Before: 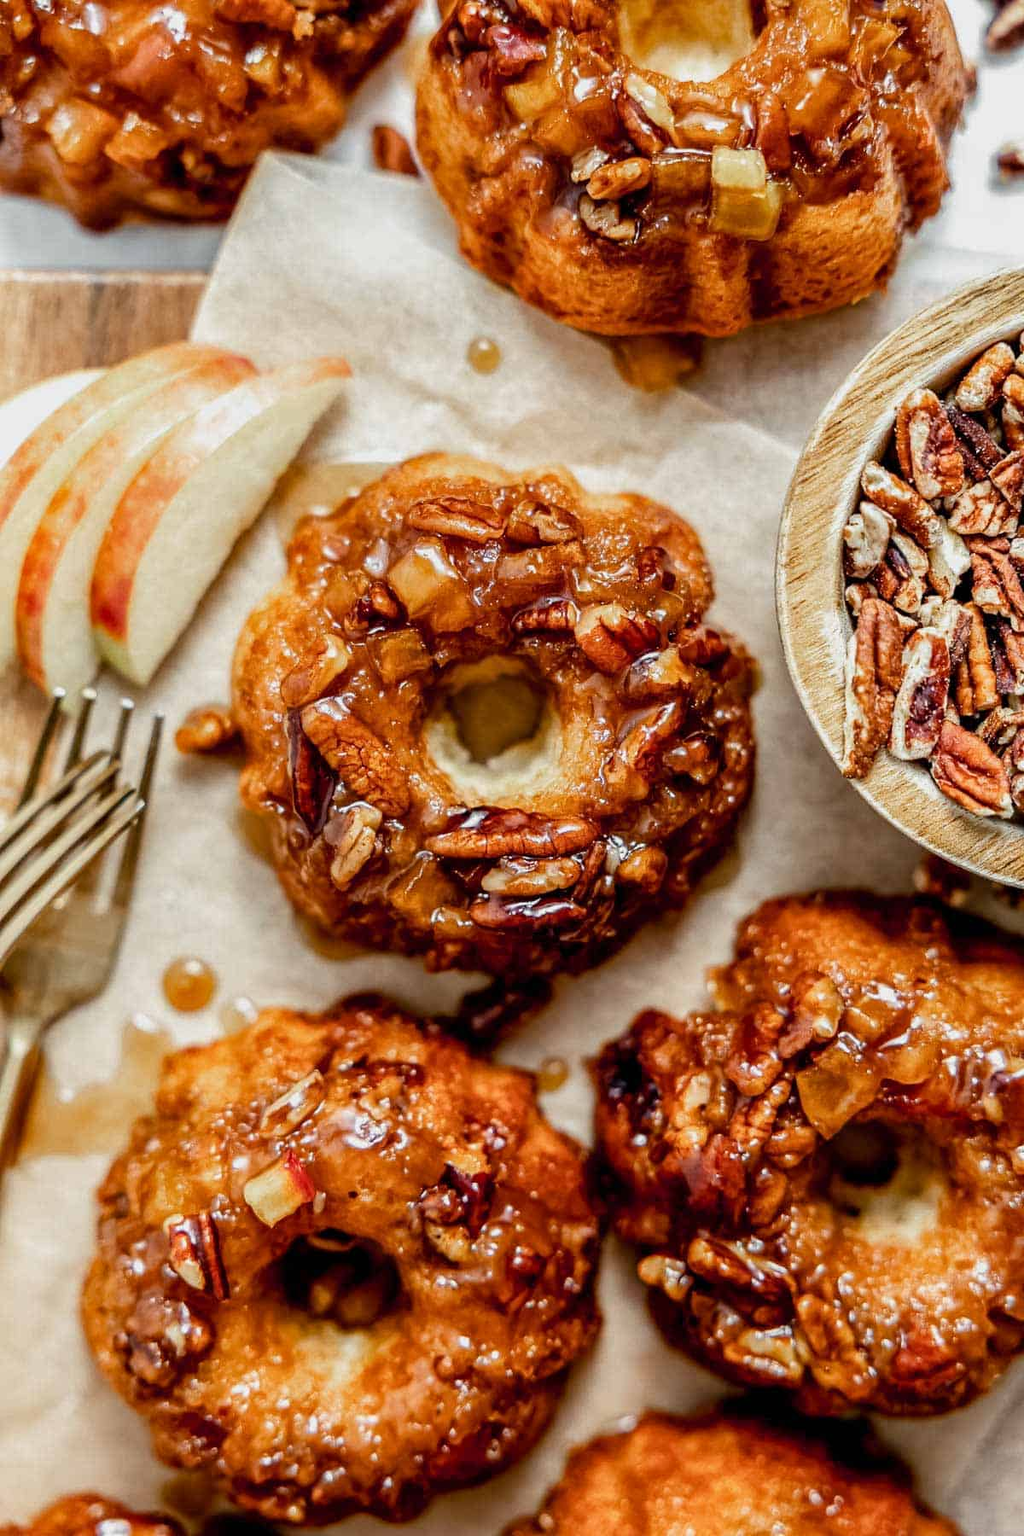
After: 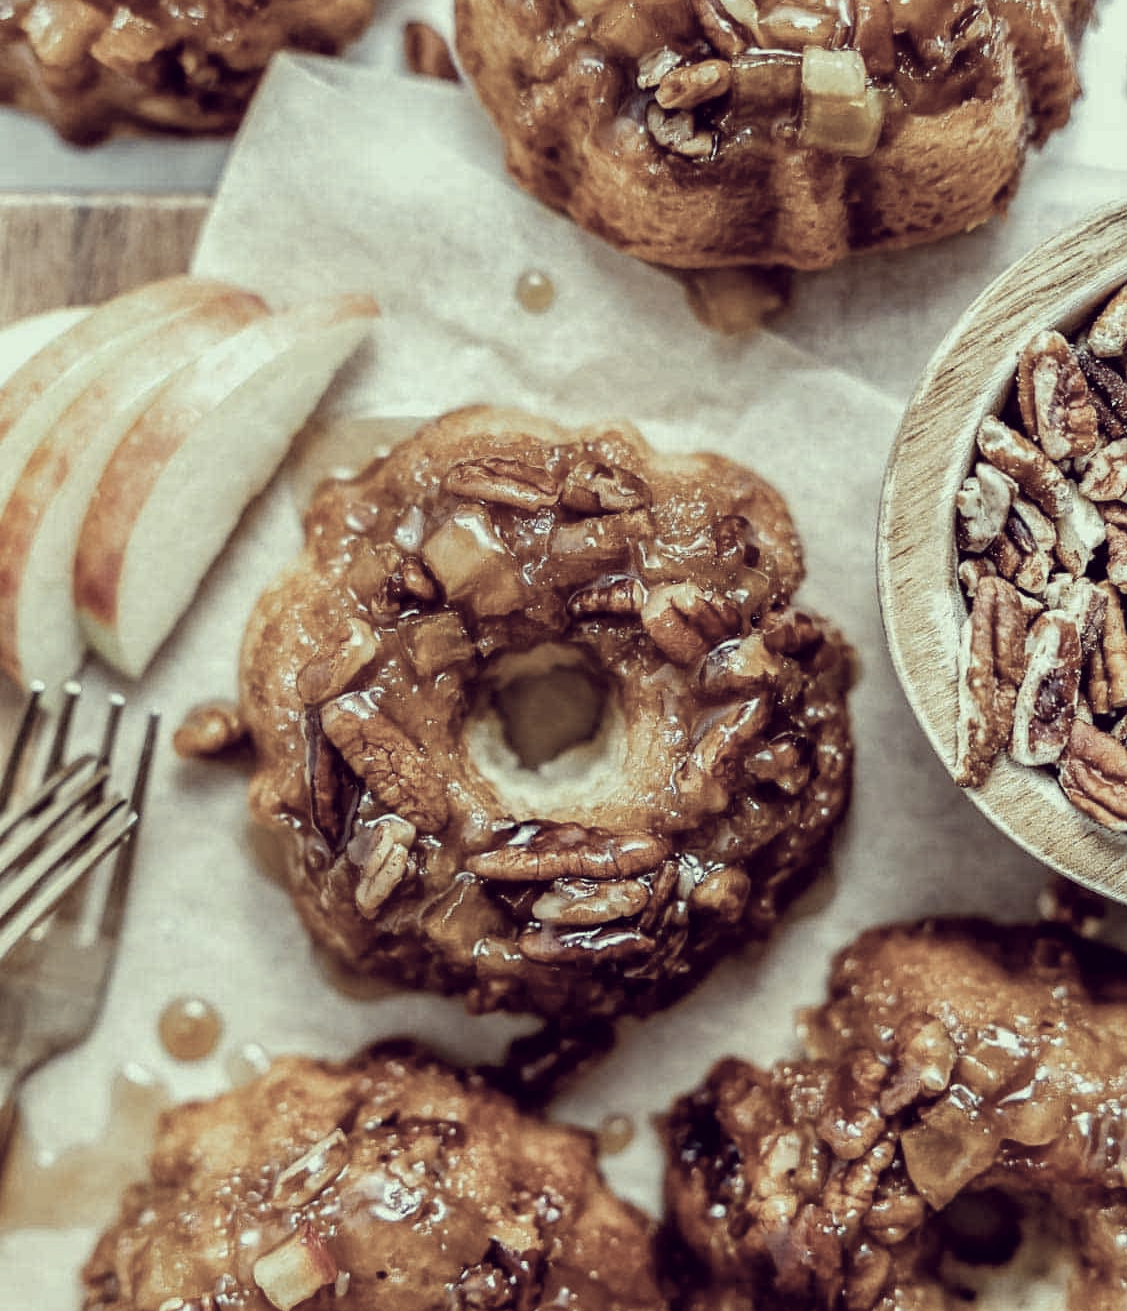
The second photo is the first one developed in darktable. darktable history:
crop: left 2.672%, top 6.973%, right 3.378%, bottom 20.191%
color correction: highlights a* -20.93, highlights b* 20.13, shadows a* 19.33, shadows b* -20.03, saturation 0.41
